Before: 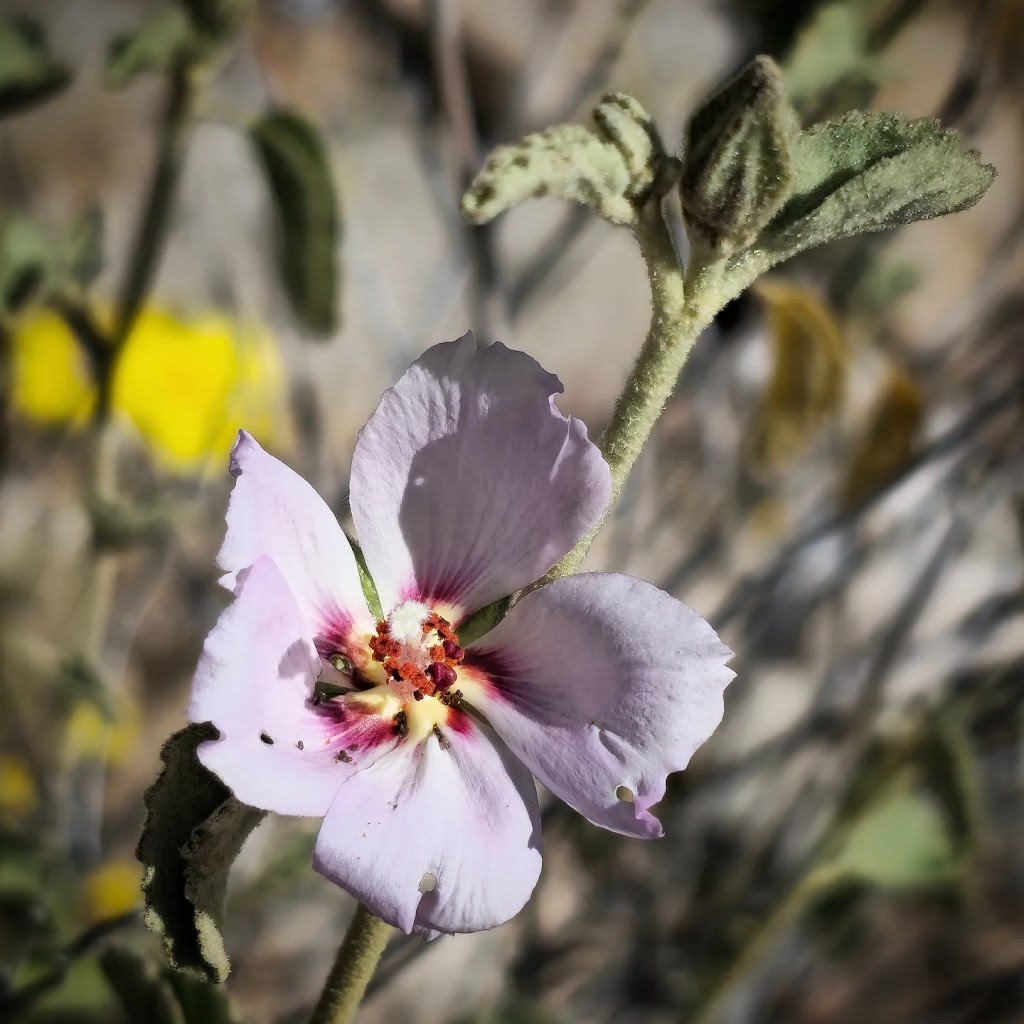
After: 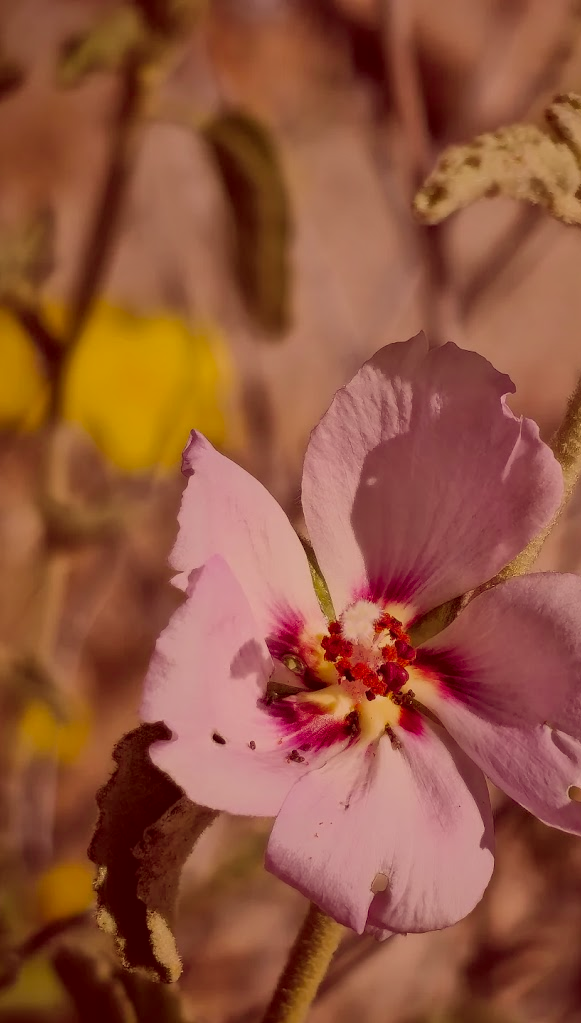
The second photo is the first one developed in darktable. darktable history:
color balance rgb: shadows lift › chroma 2.05%, shadows lift › hue 247.75°, highlights gain › chroma 2.985%, highlights gain › hue 60.23°, global offset › luminance 0.399%, global offset › chroma 0.207%, global offset › hue 255.68°, linear chroma grading › global chroma 8.813%, perceptual saturation grading › global saturation 25.545%, global vibrance 20%
crop: left 4.778%, right 38.419%
color correction: highlights a* 9.51, highlights b* 9.01, shadows a* 39.21, shadows b* 39.62, saturation 0.8
tone equalizer: -8 EV -0.011 EV, -7 EV 0.043 EV, -6 EV -0.007 EV, -5 EV 0.004 EV, -4 EV -0.046 EV, -3 EV -0.241 EV, -2 EV -0.651 EV, -1 EV -0.978 EV, +0 EV -0.941 EV, luminance estimator HSV value / RGB max
